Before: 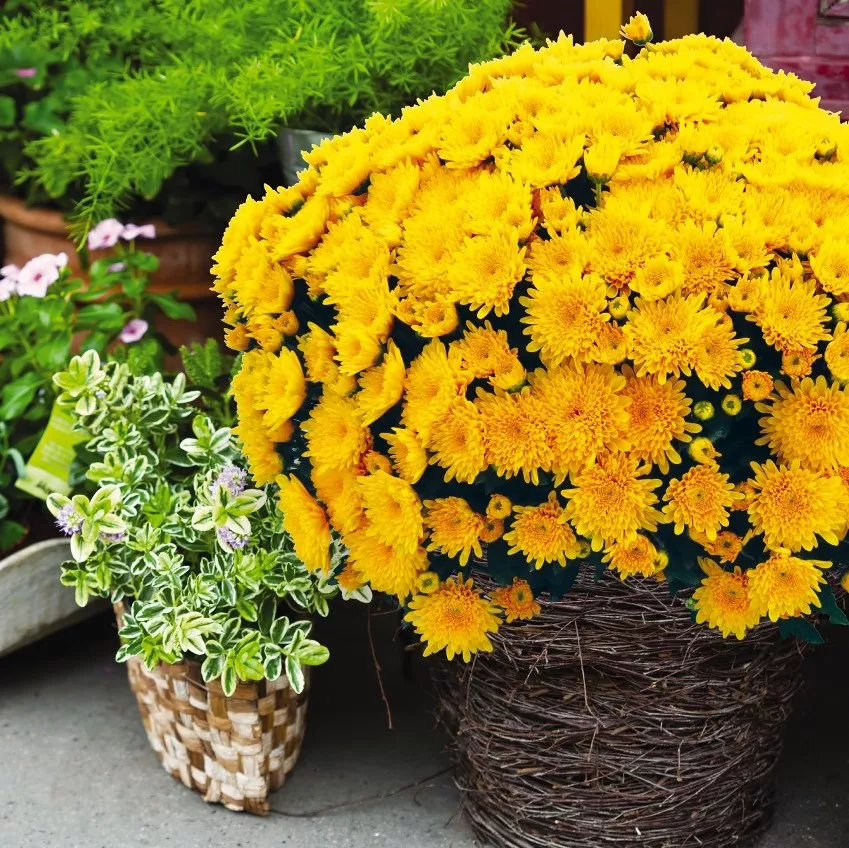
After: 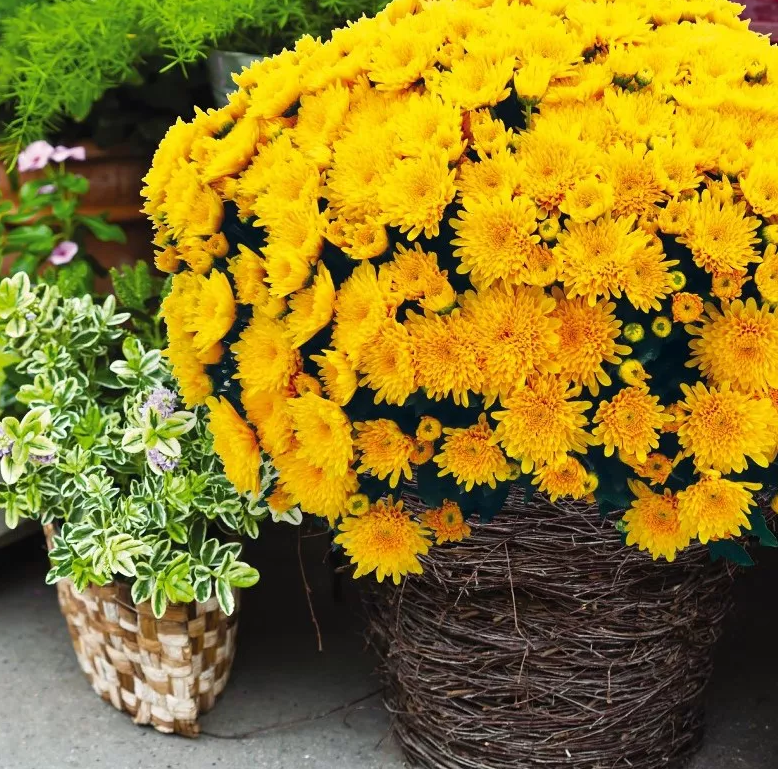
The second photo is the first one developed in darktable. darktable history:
rgb levels: preserve colors max RGB
crop and rotate: left 8.262%, top 9.226%
